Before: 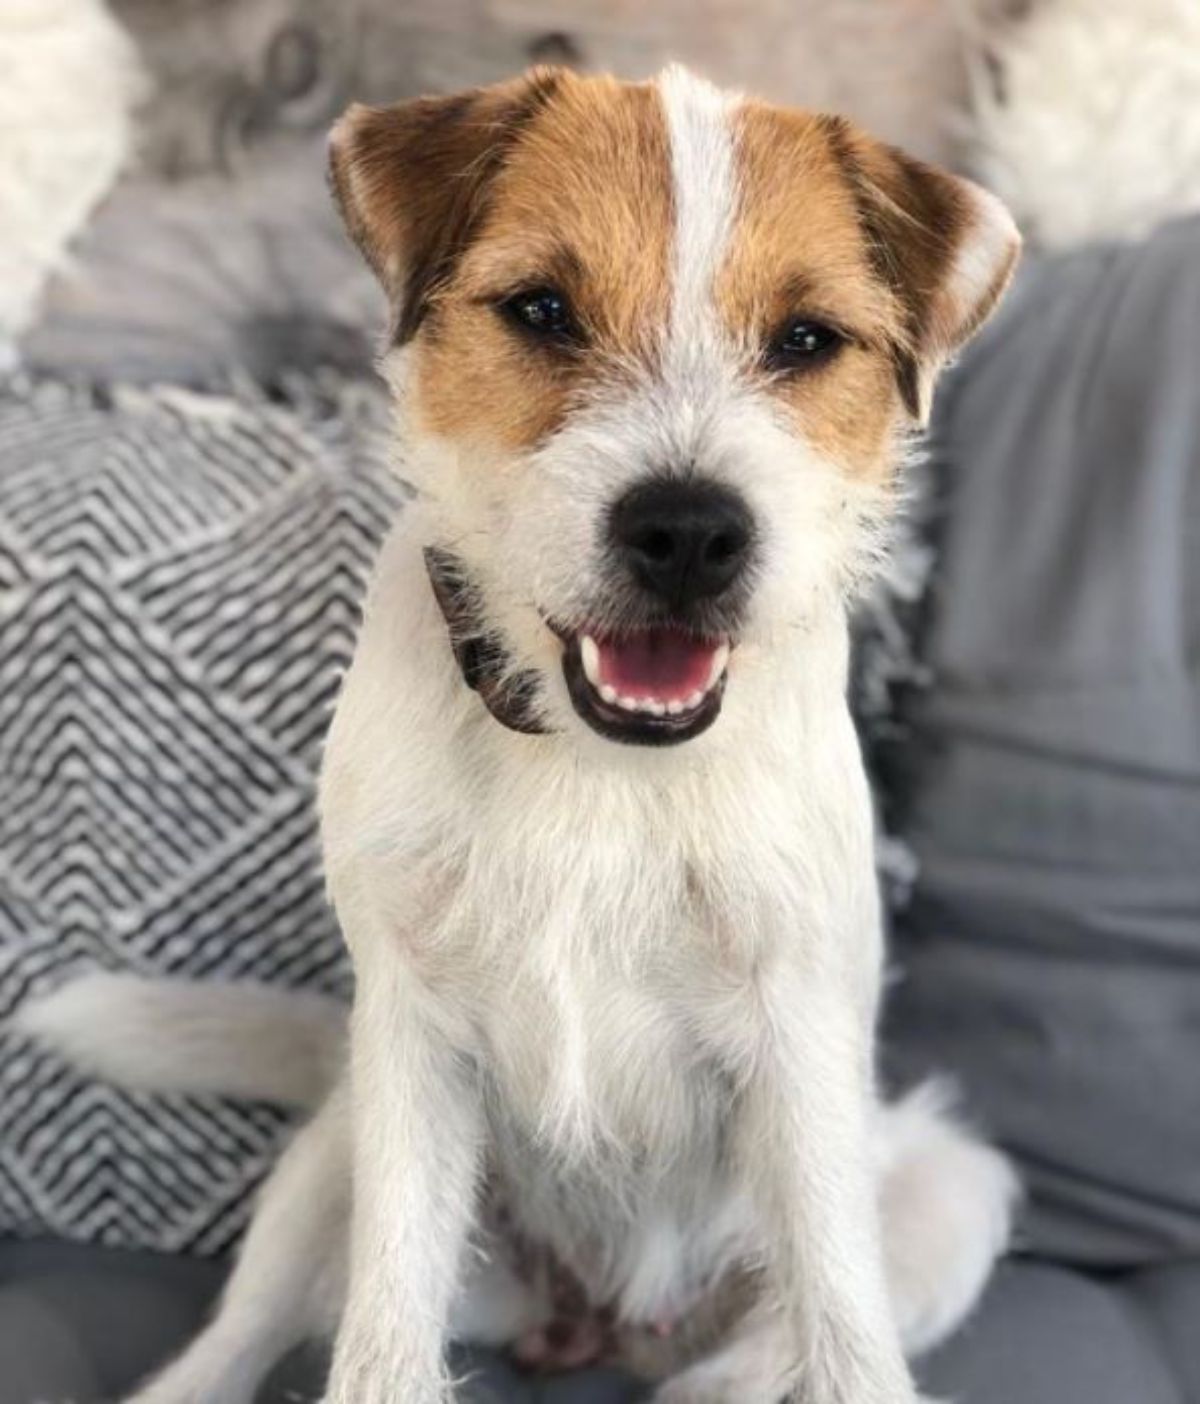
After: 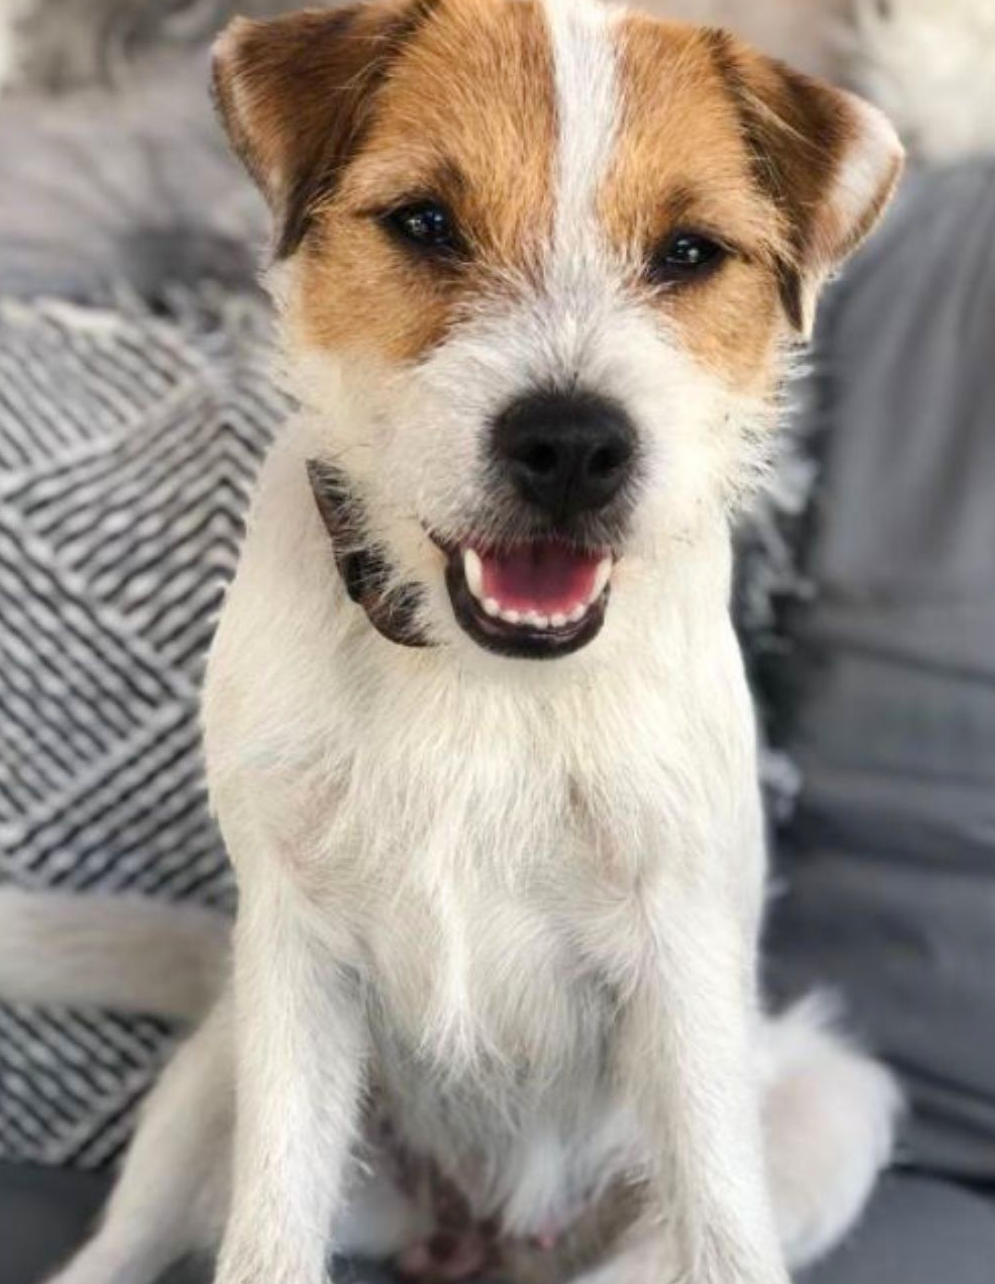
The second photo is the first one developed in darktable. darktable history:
color balance rgb: perceptual saturation grading › global saturation -1.863%, perceptual saturation grading › highlights -8.289%, perceptual saturation grading › mid-tones 8.272%, perceptual saturation grading › shadows 4.678%, global vibrance 25.473%
crop: left 9.832%, top 6.245%, right 7.201%, bottom 2.277%
